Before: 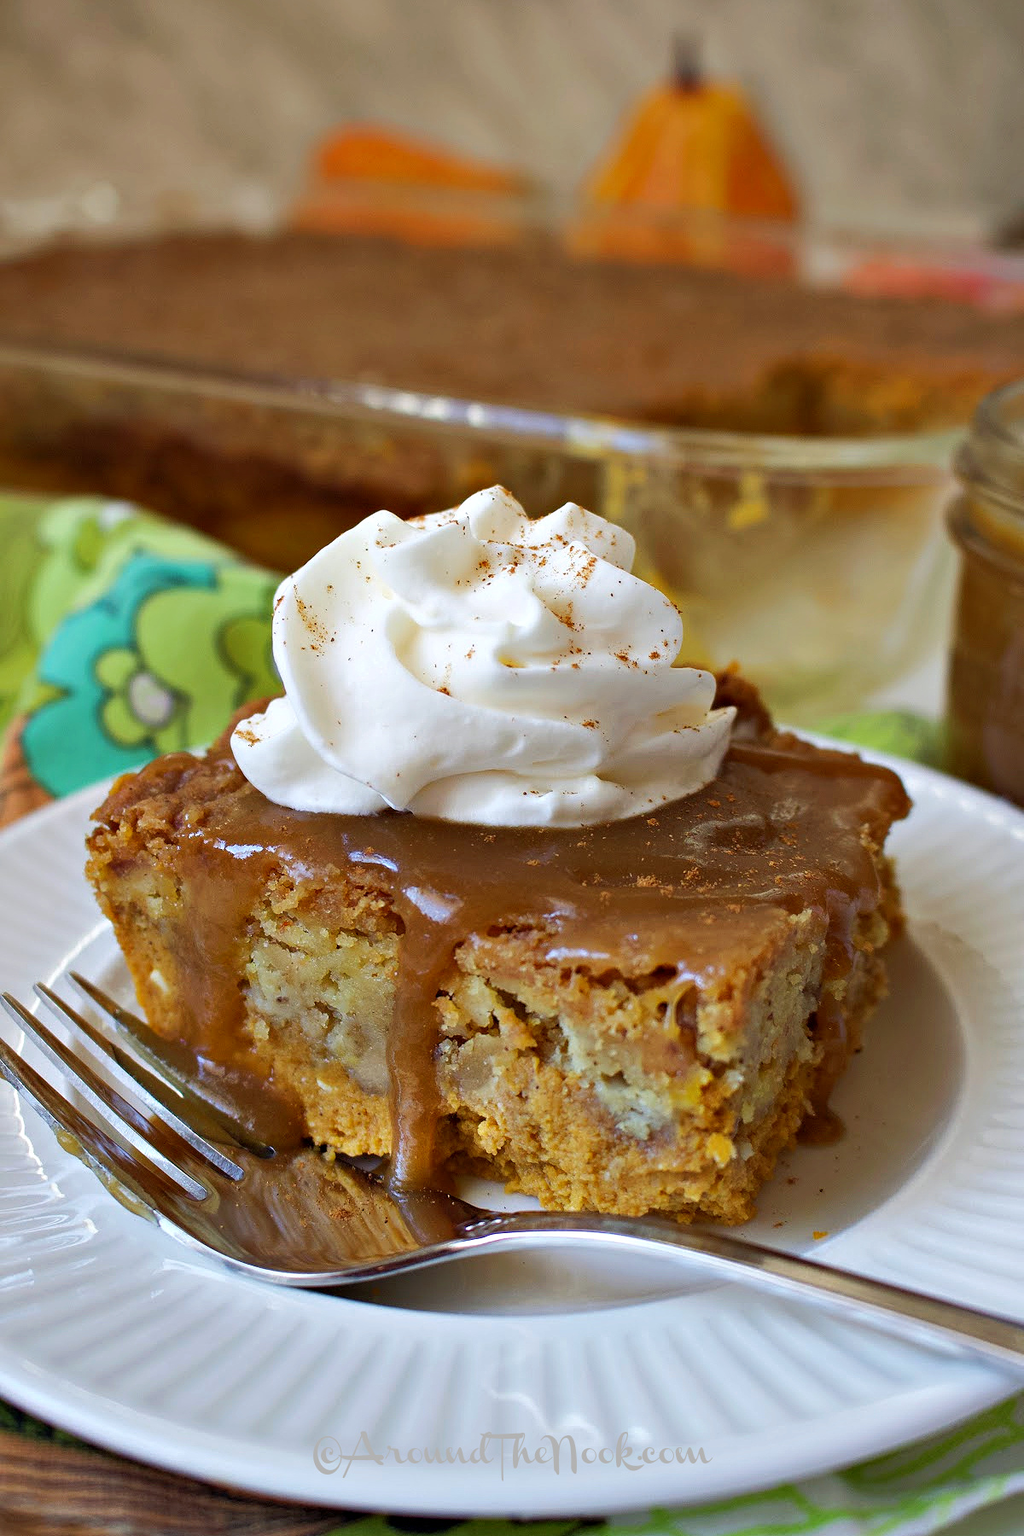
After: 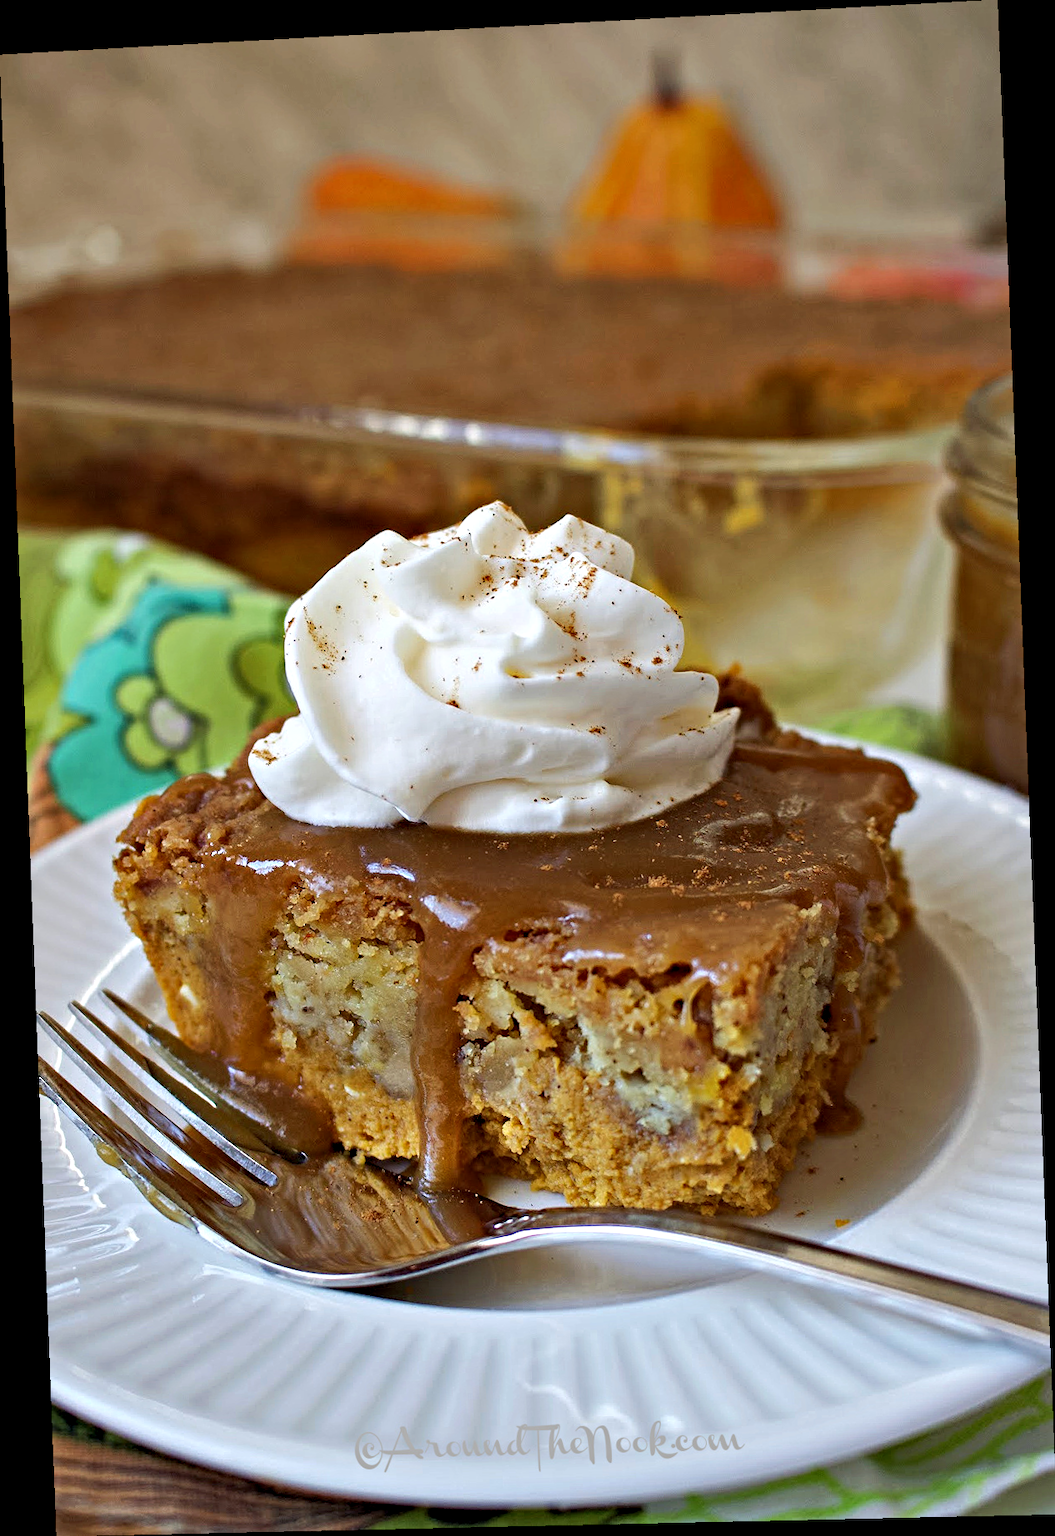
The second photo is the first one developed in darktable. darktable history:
rotate and perspective: rotation -2.22°, lens shift (horizontal) -0.022, automatic cropping off
contrast equalizer: y [[0.5, 0.501, 0.525, 0.597, 0.58, 0.514], [0.5 ×6], [0.5 ×6], [0 ×6], [0 ×6]]
